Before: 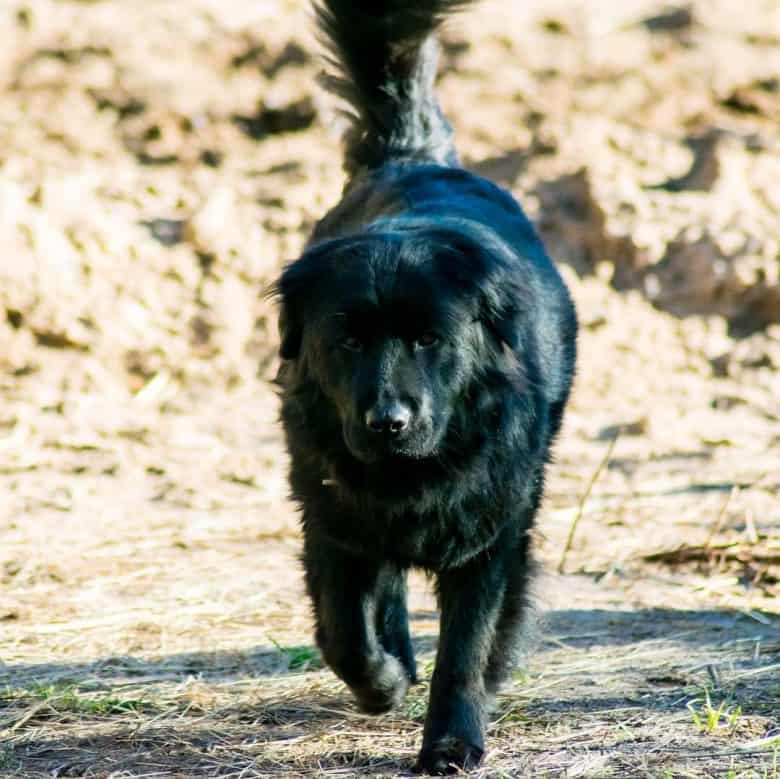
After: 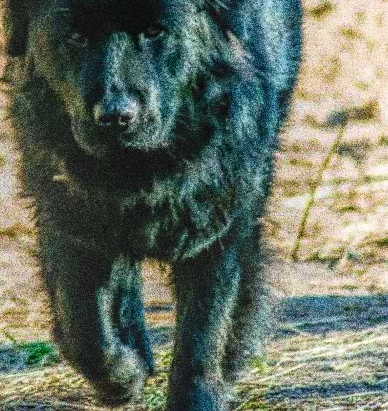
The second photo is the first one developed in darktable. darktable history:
crop: left 34.479%, top 38.822%, right 13.718%, bottom 5.172%
levels: mode automatic, black 0.023%, white 99.97%, levels [0.062, 0.494, 0.925]
rotate and perspective: rotation -2.12°, lens shift (vertical) 0.009, lens shift (horizontal) -0.008, automatic cropping original format, crop left 0.036, crop right 0.964, crop top 0.05, crop bottom 0.959
velvia: strength 36.57%
grain: coarseness 30.02 ISO, strength 100%
local contrast: highlights 0%, shadows 0%, detail 200%, midtone range 0.25
